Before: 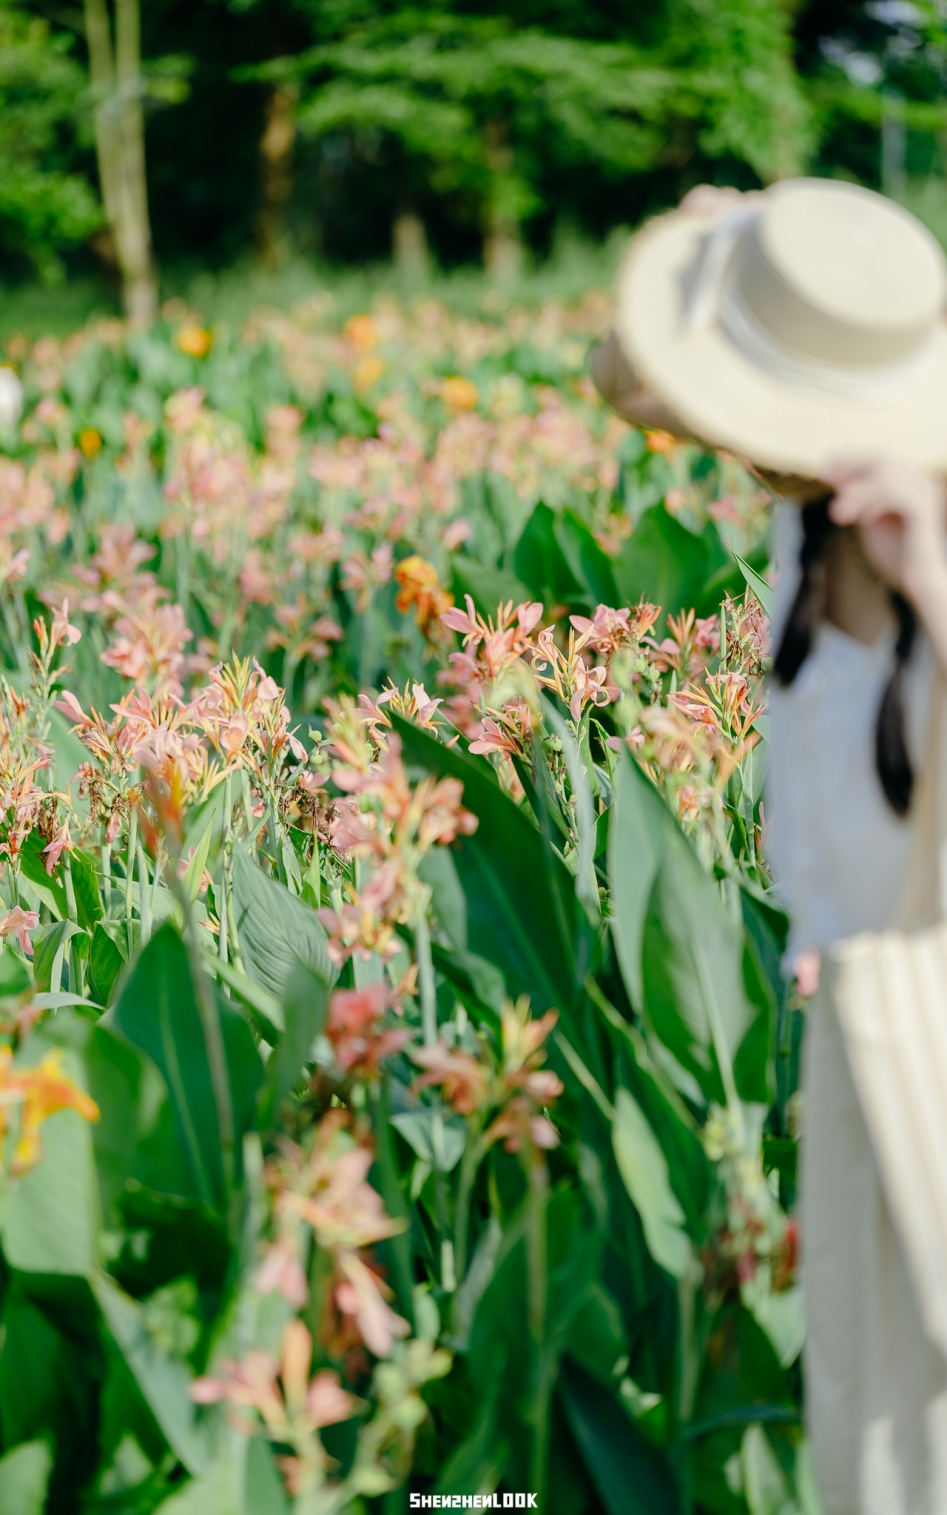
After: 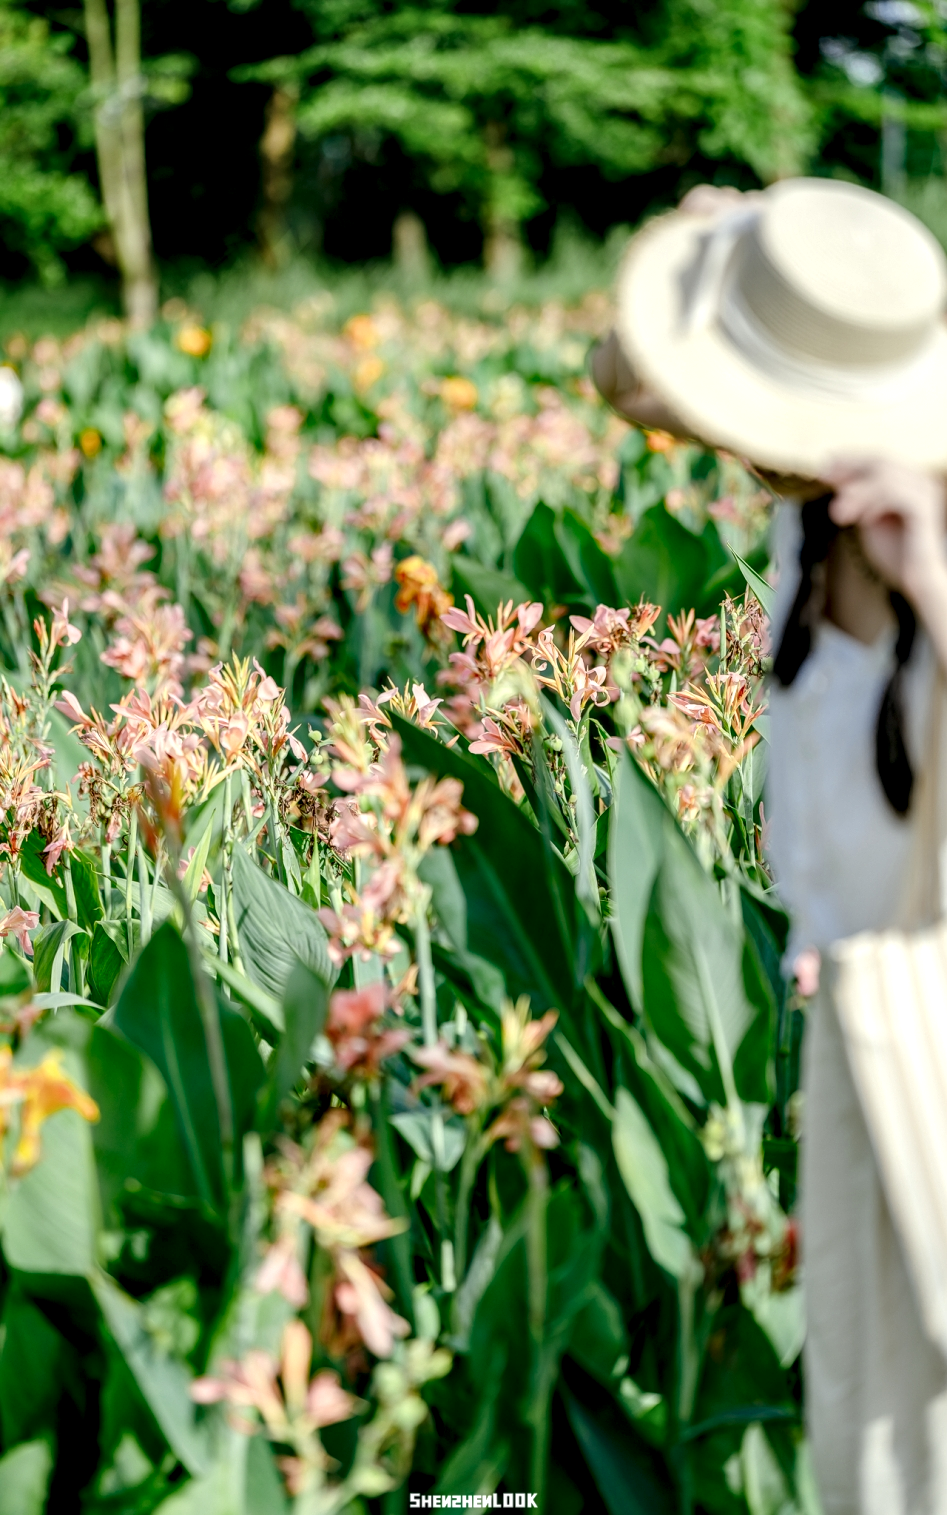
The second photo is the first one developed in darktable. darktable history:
local contrast: highlights 65%, shadows 54%, detail 169%, midtone range 0.508
